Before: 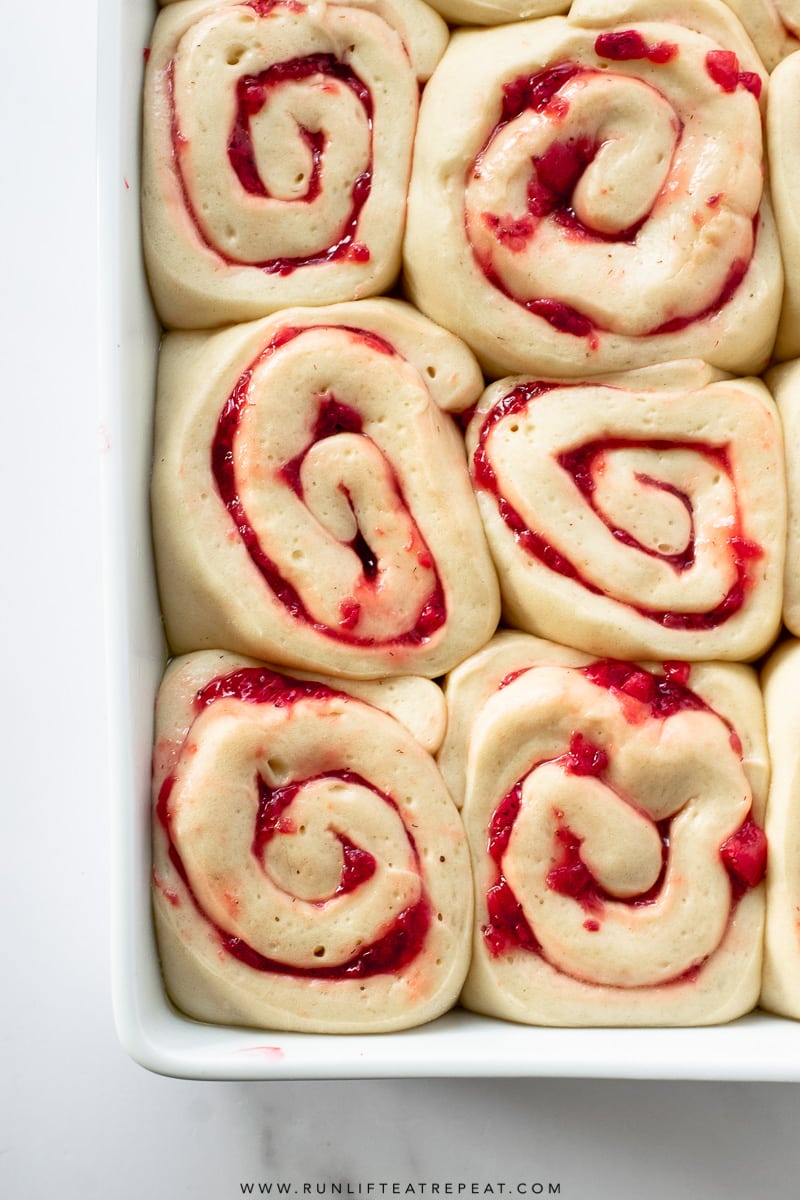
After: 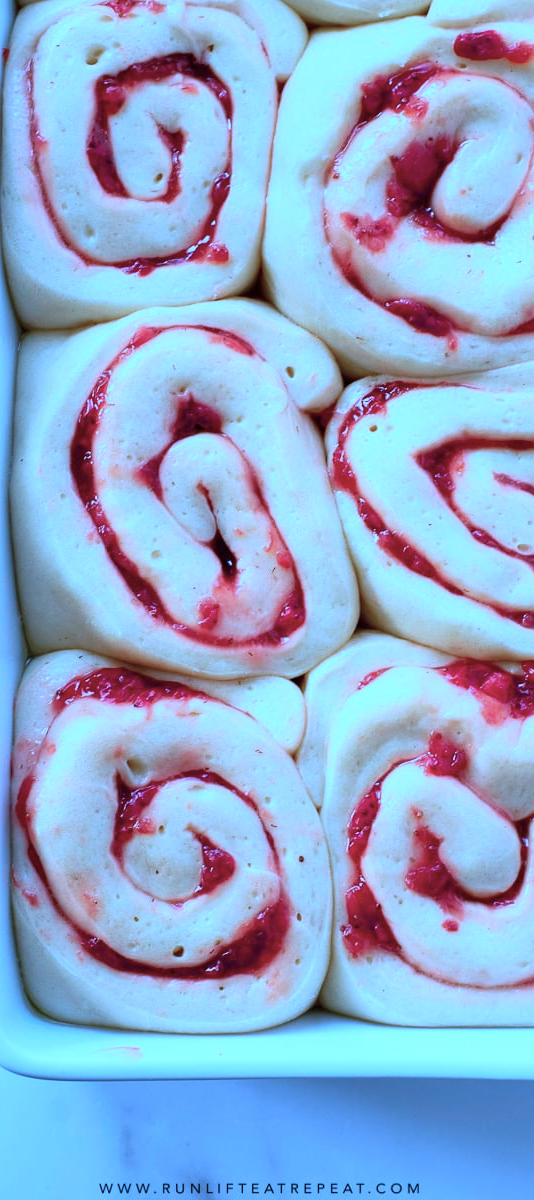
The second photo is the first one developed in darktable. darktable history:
color calibration: illuminant as shot in camera, x 0.462, y 0.419, temperature 2651.64 K
crop and rotate: left 17.732%, right 15.423%
